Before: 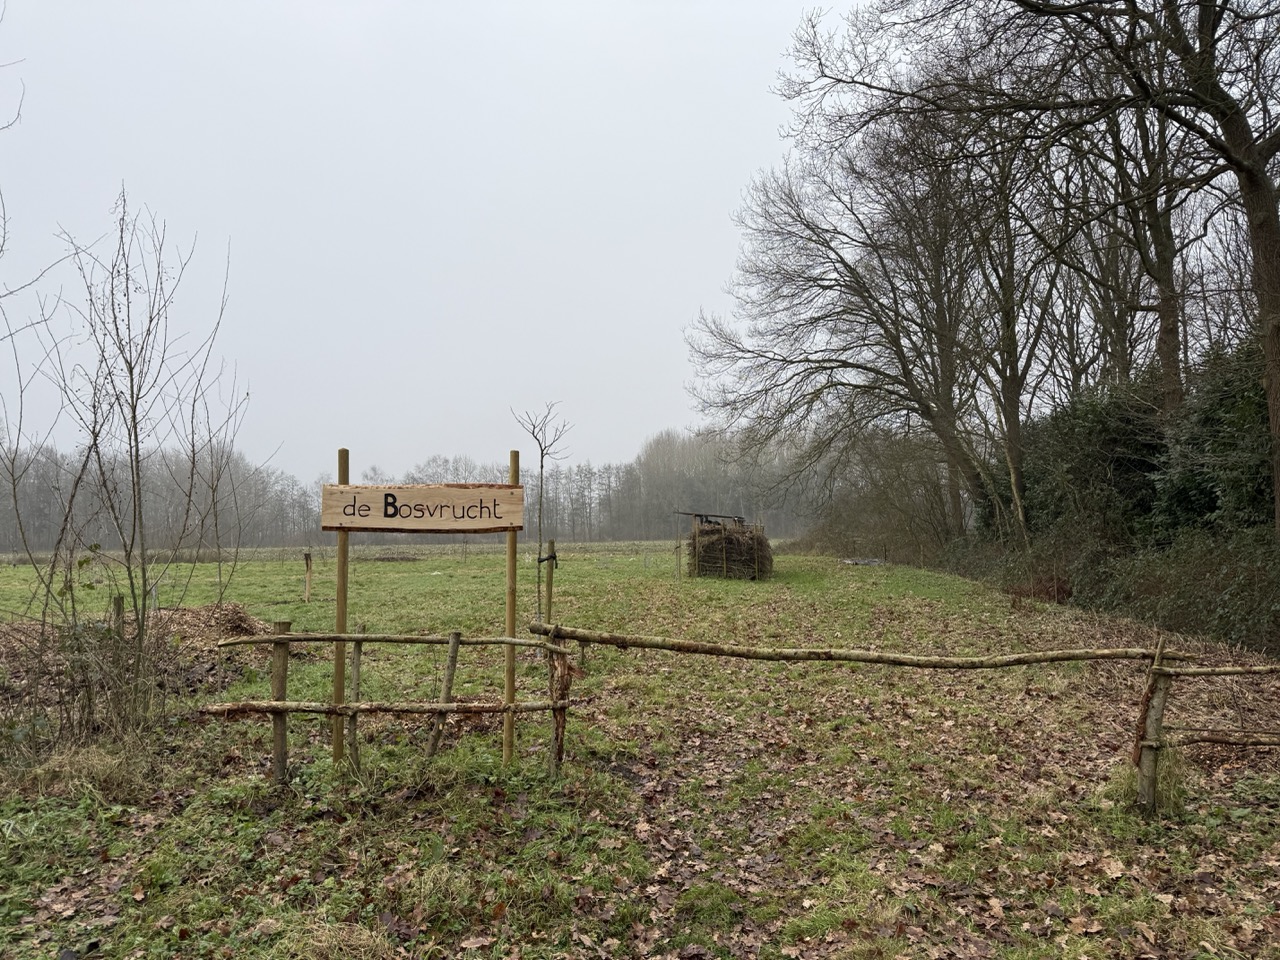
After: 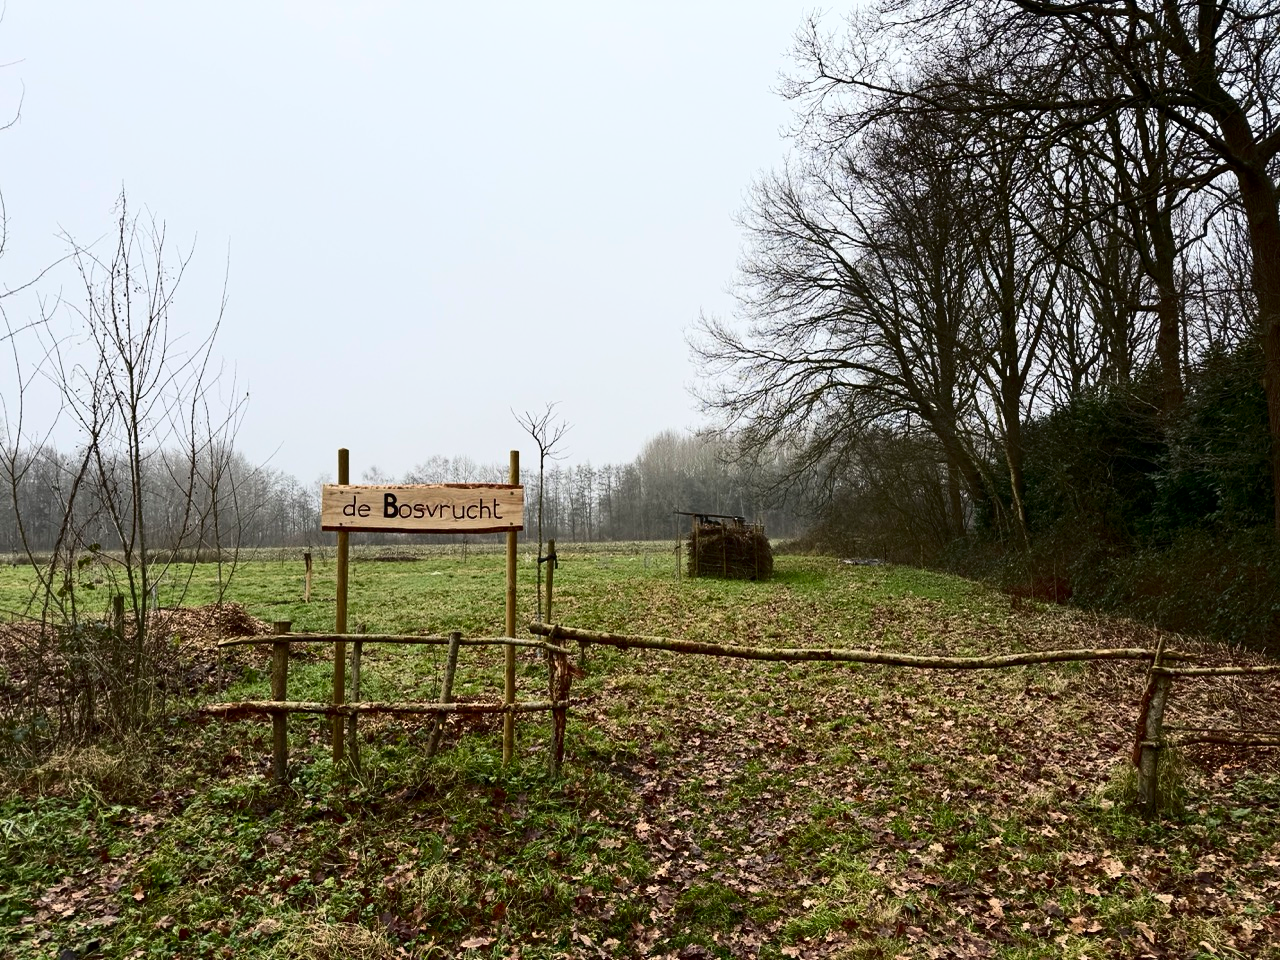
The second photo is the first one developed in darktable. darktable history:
color balance: mode lift, gamma, gain (sRGB)
contrast brightness saturation: contrast 0.32, brightness -0.08, saturation 0.17
